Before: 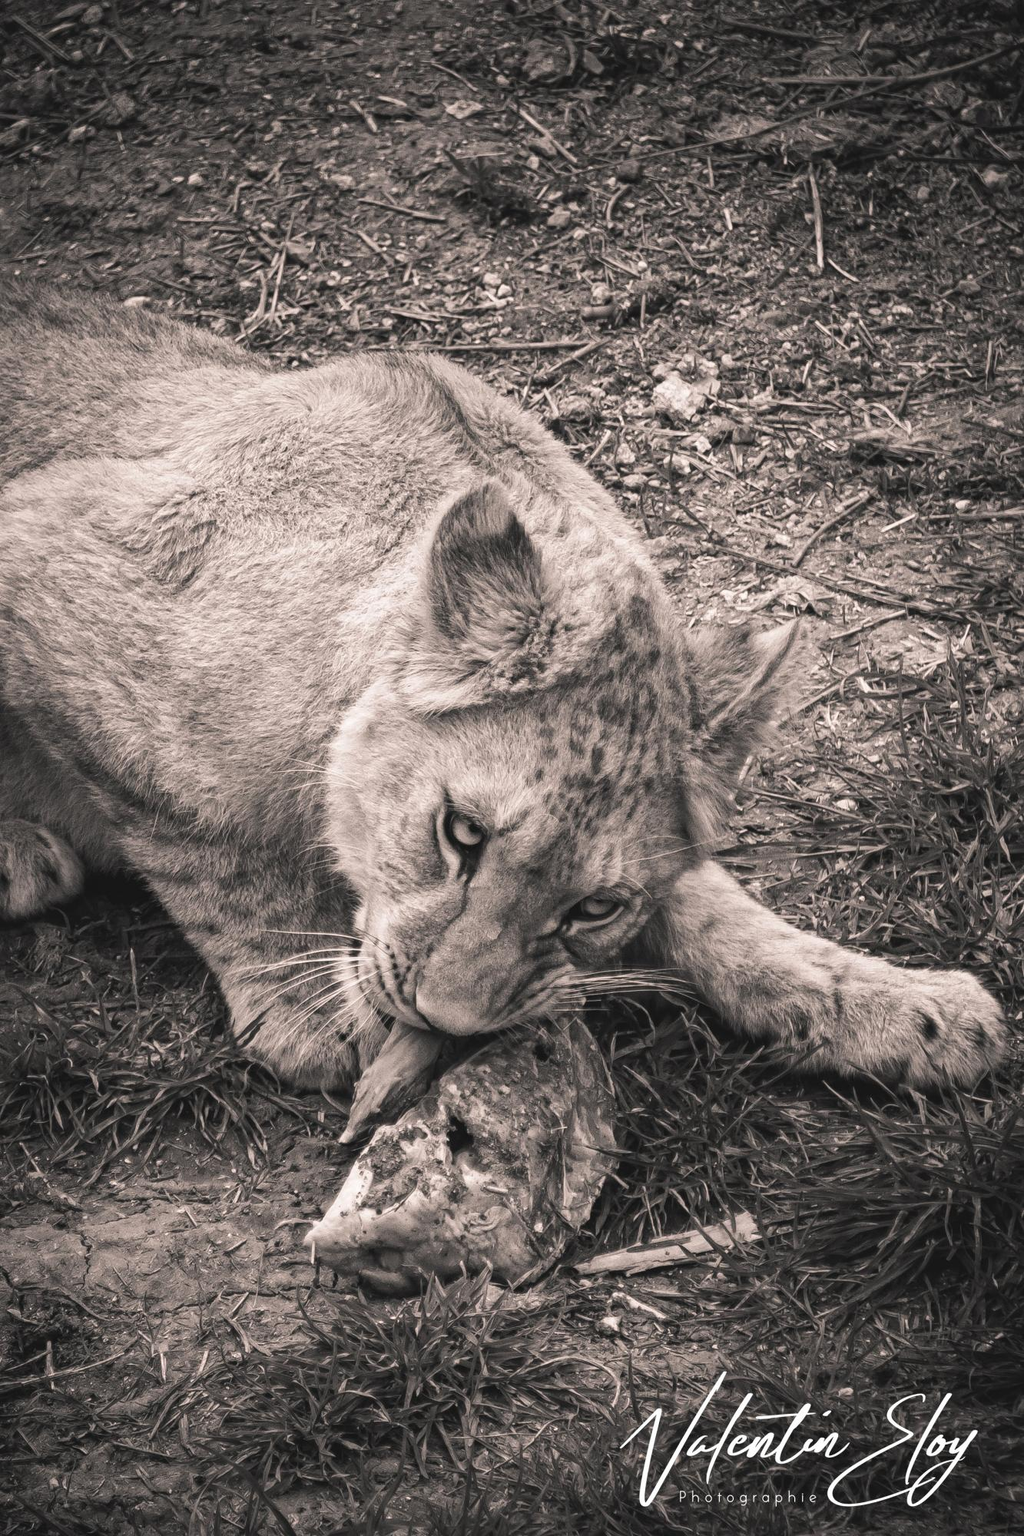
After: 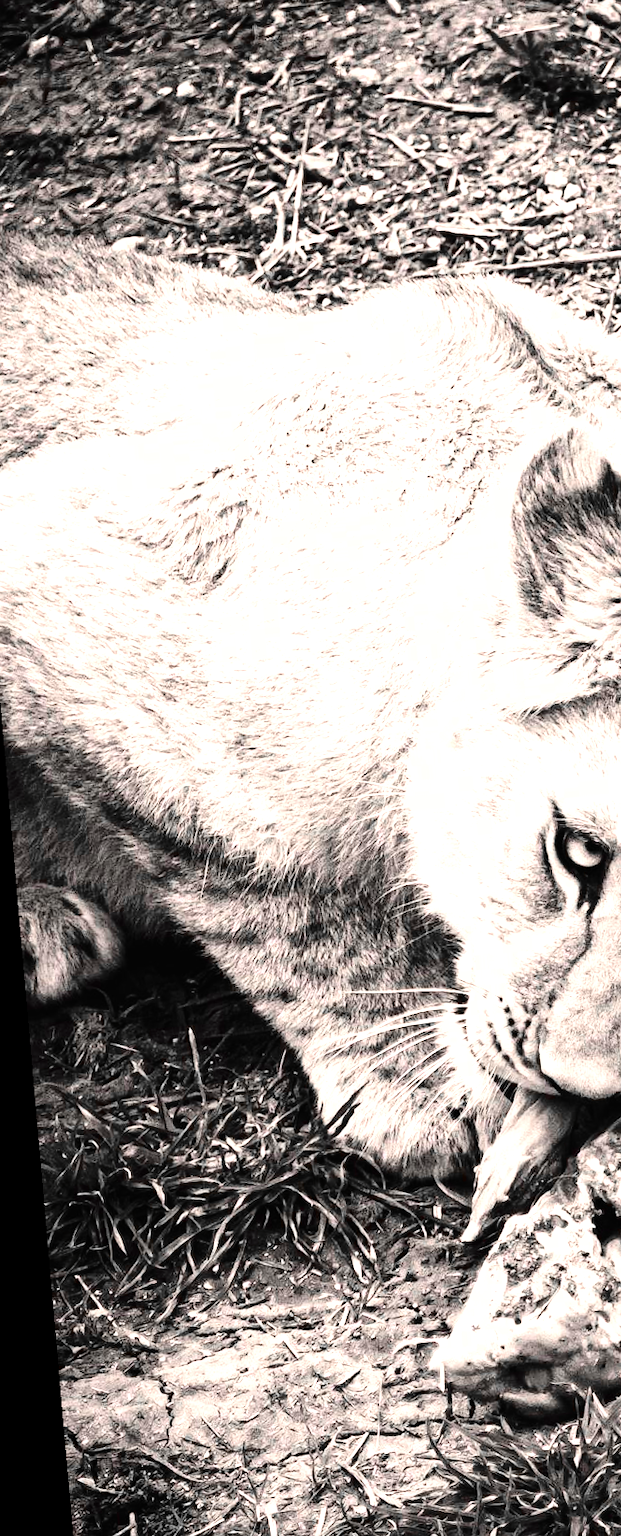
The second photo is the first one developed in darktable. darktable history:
contrast brightness saturation: contrast 0.28
crop and rotate: left 0%, top 0%, right 50.845%
exposure: black level correction 0.001, exposure 1 EV, compensate highlight preservation false
rotate and perspective: rotation -5°, crop left 0.05, crop right 0.952, crop top 0.11, crop bottom 0.89
color balance: contrast 10%
color zones: curves: ch0 [(0, 0.65) (0.096, 0.644) (0.221, 0.539) (0.429, 0.5) (0.571, 0.5) (0.714, 0.5) (0.857, 0.5) (1, 0.65)]; ch1 [(0, 0.5) (0.143, 0.5) (0.257, -0.002) (0.429, 0.04) (0.571, -0.001) (0.714, -0.015) (0.857, 0.024) (1, 0.5)]
fill light: exposure -2 EV, width 8.6
